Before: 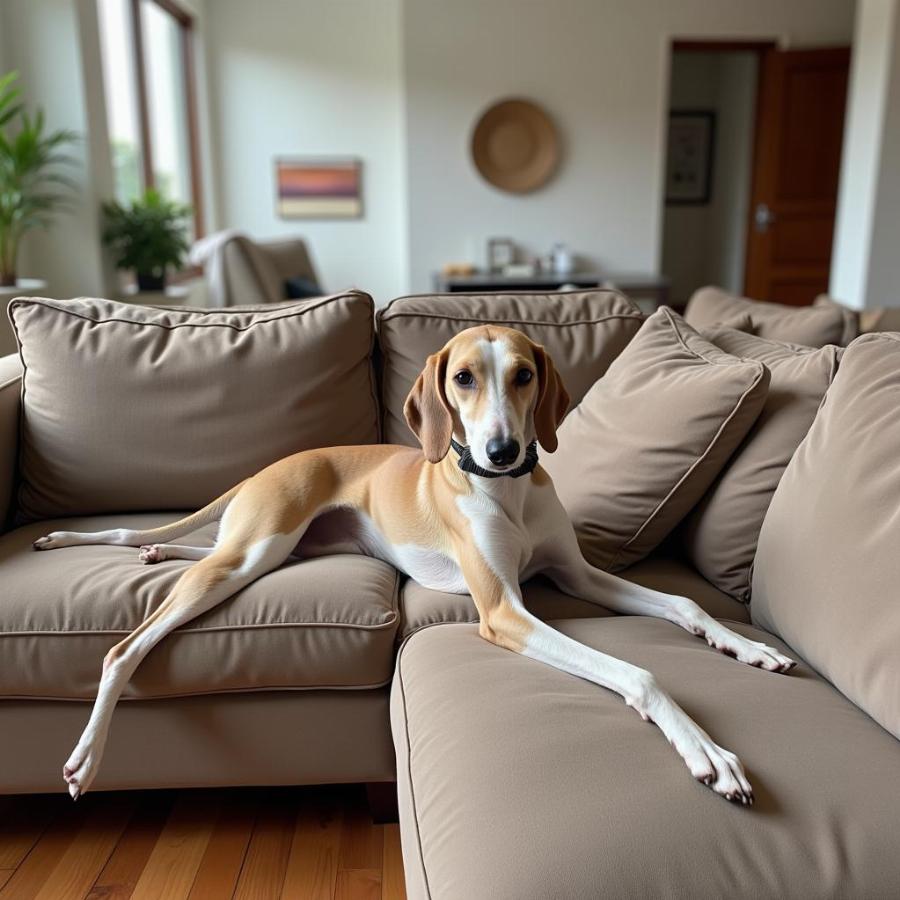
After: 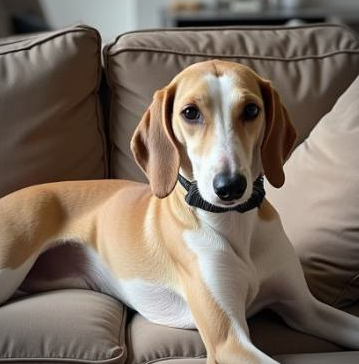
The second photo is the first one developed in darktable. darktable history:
vignetting: fall-off start 79.86%
crop: left 30.413%, top 29.537%, right 29.672%, bottom 29.934%
